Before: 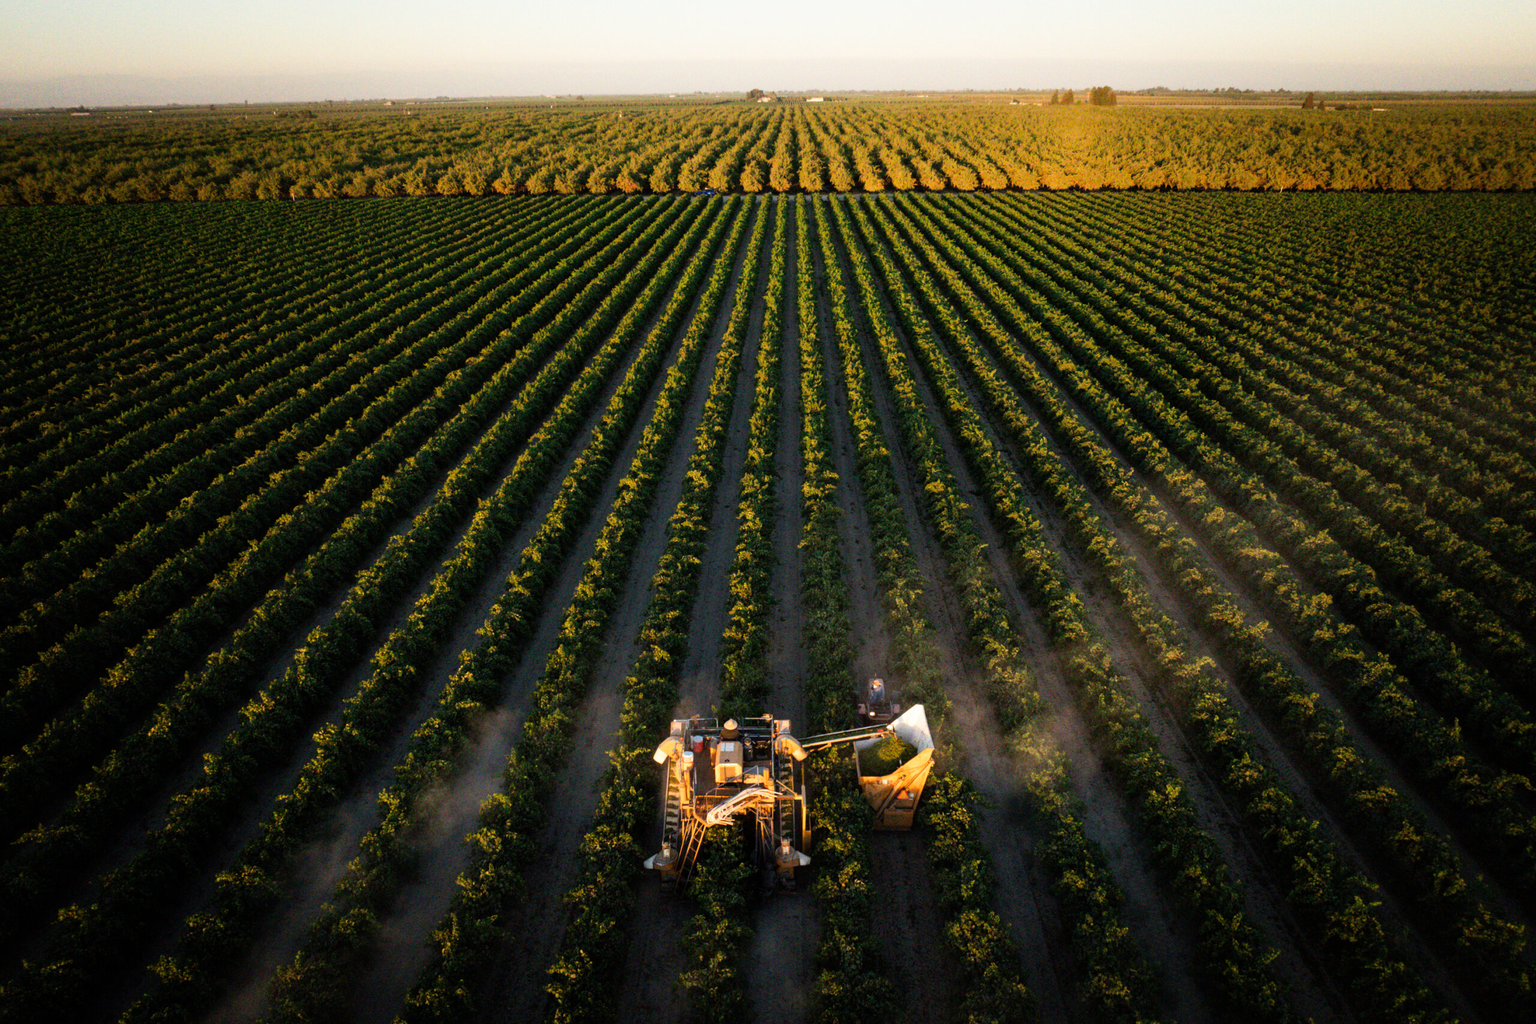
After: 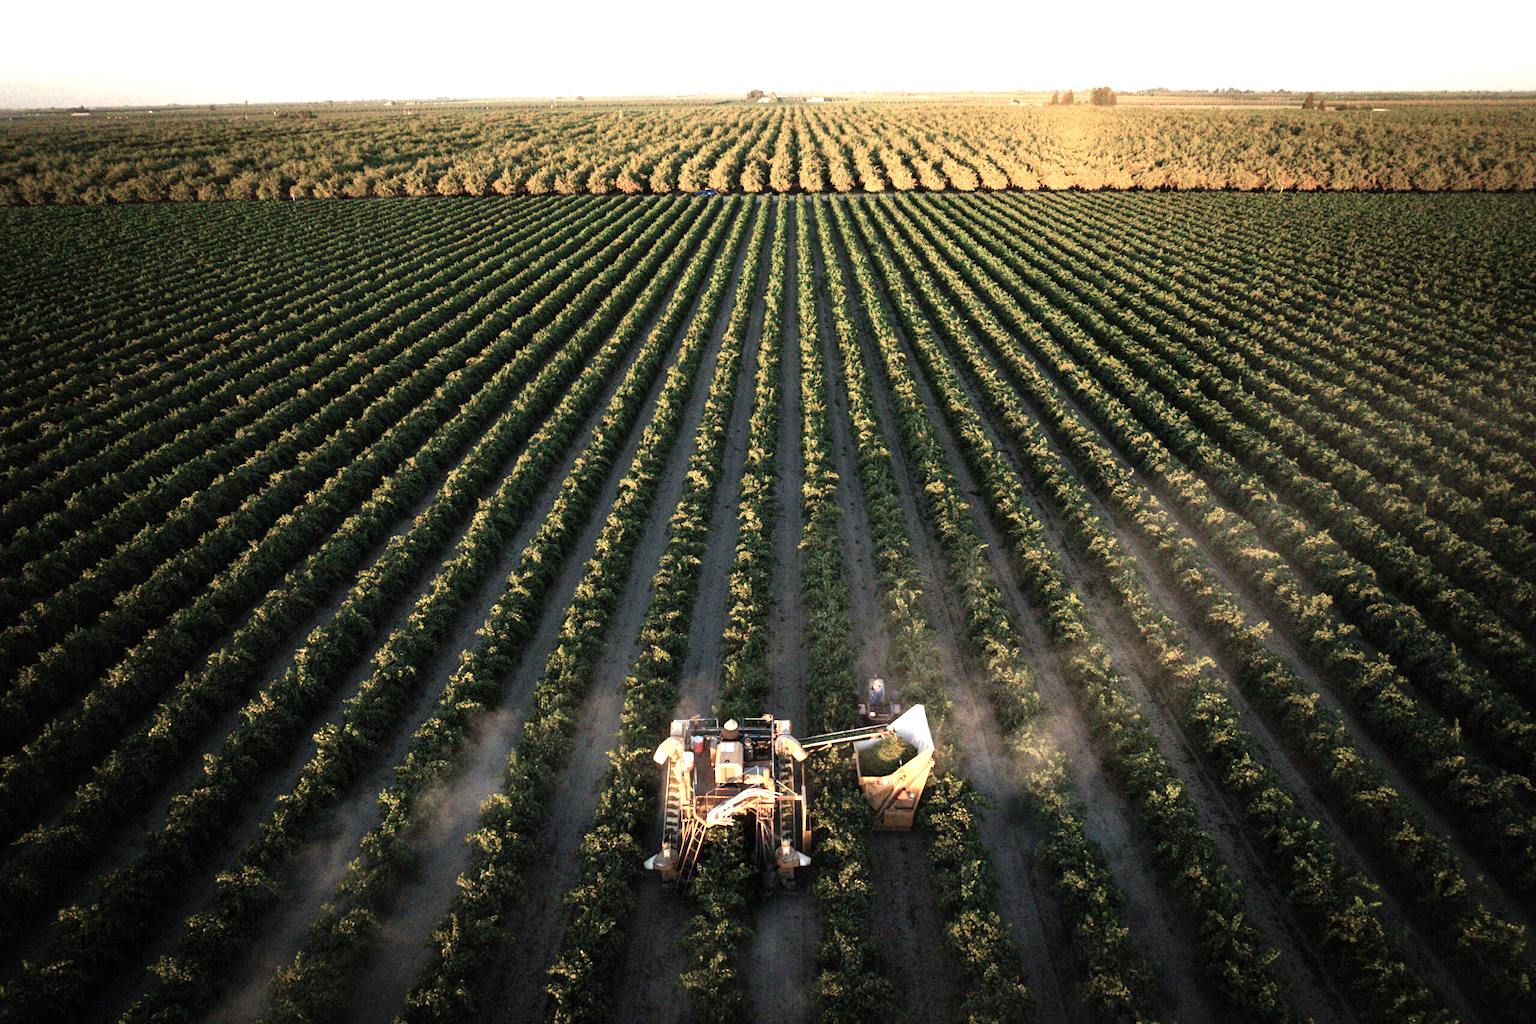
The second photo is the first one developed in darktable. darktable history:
exposure: black level correction 0, exposure 1.1 EV, compensate highlight preservation false
color balance: input saturation 100.43%, contrast fulcrum 14.22%, output saturation 70.41%
